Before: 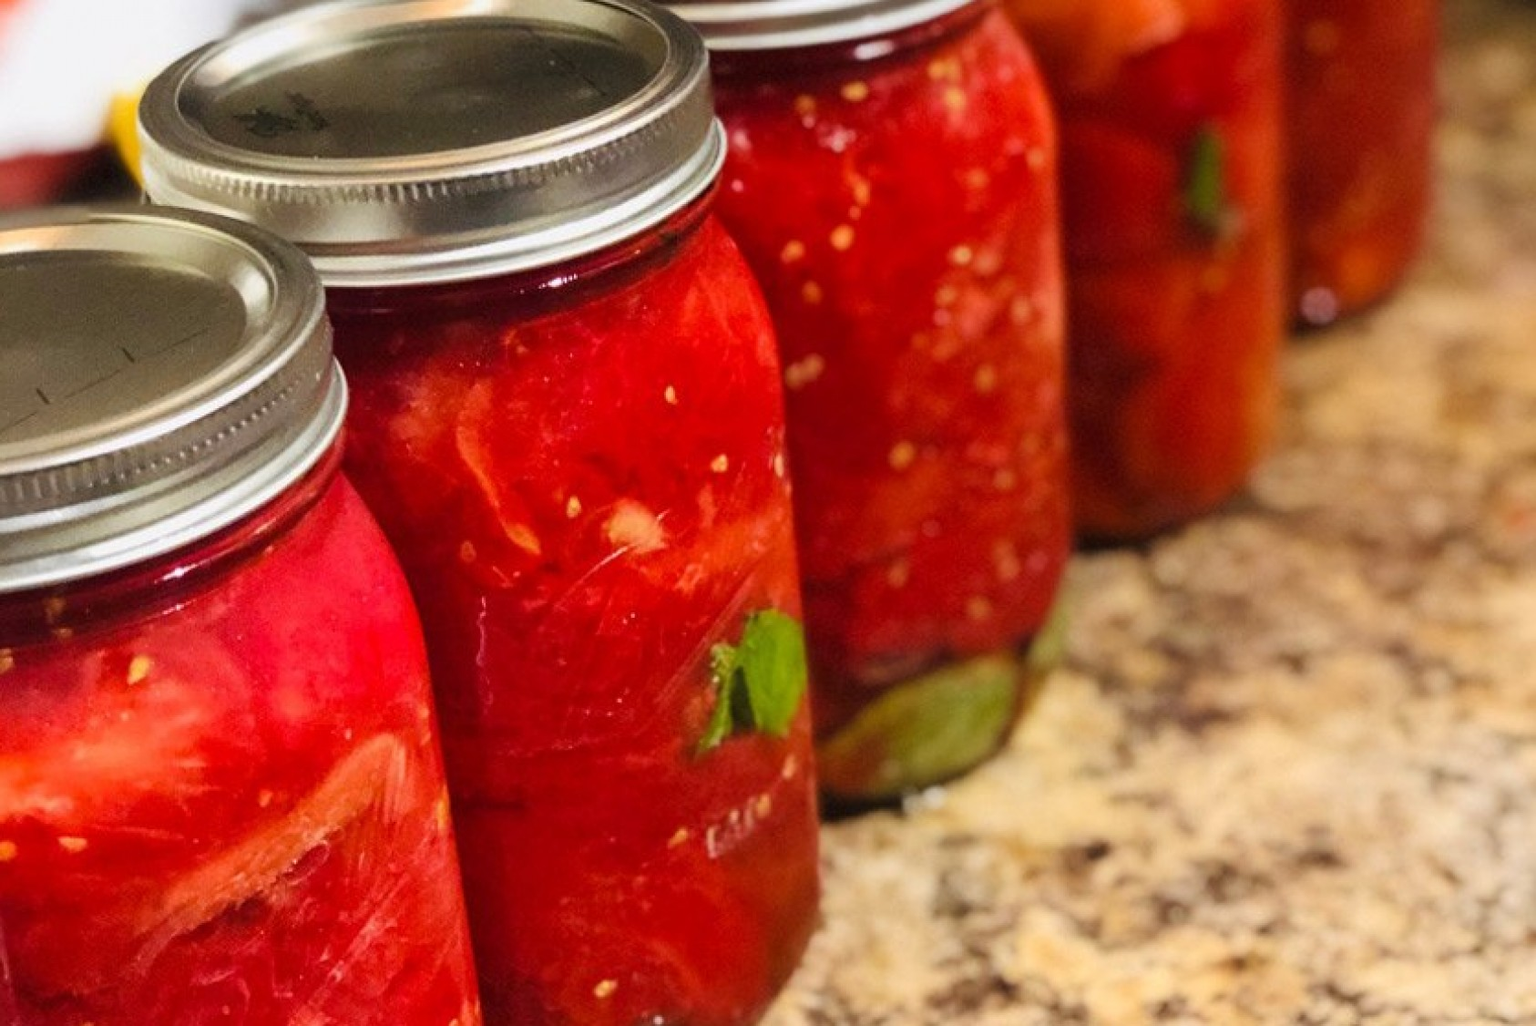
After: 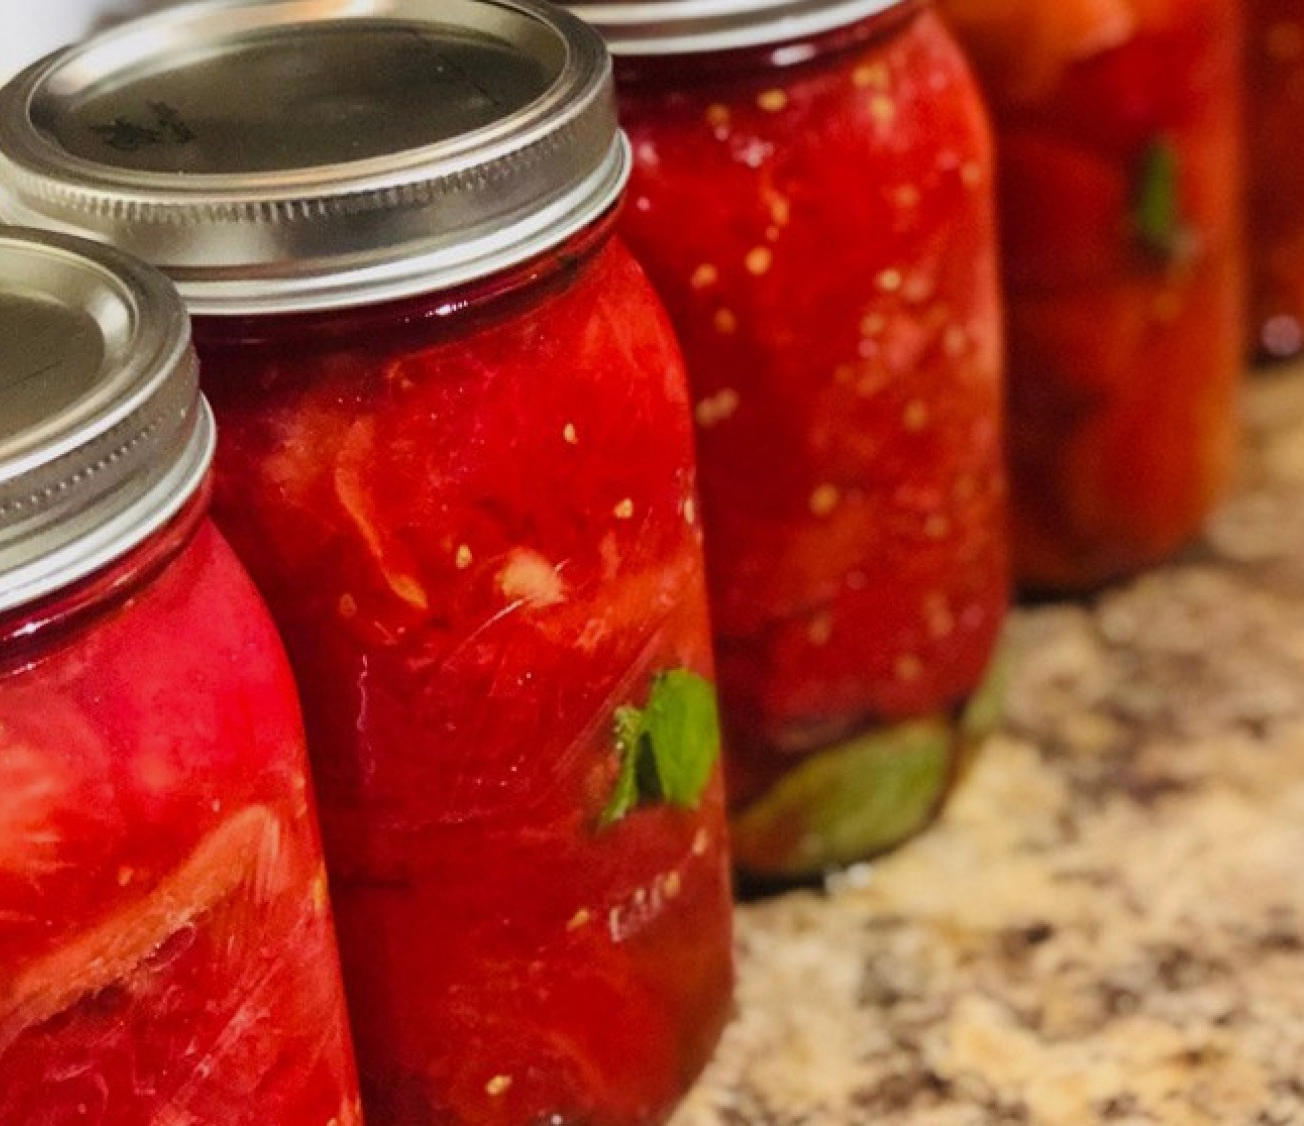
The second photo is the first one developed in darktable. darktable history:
exposure: exposure -0.208 EV, compensate highlight preservation false
crop: left 9.898%, right 12.739%
